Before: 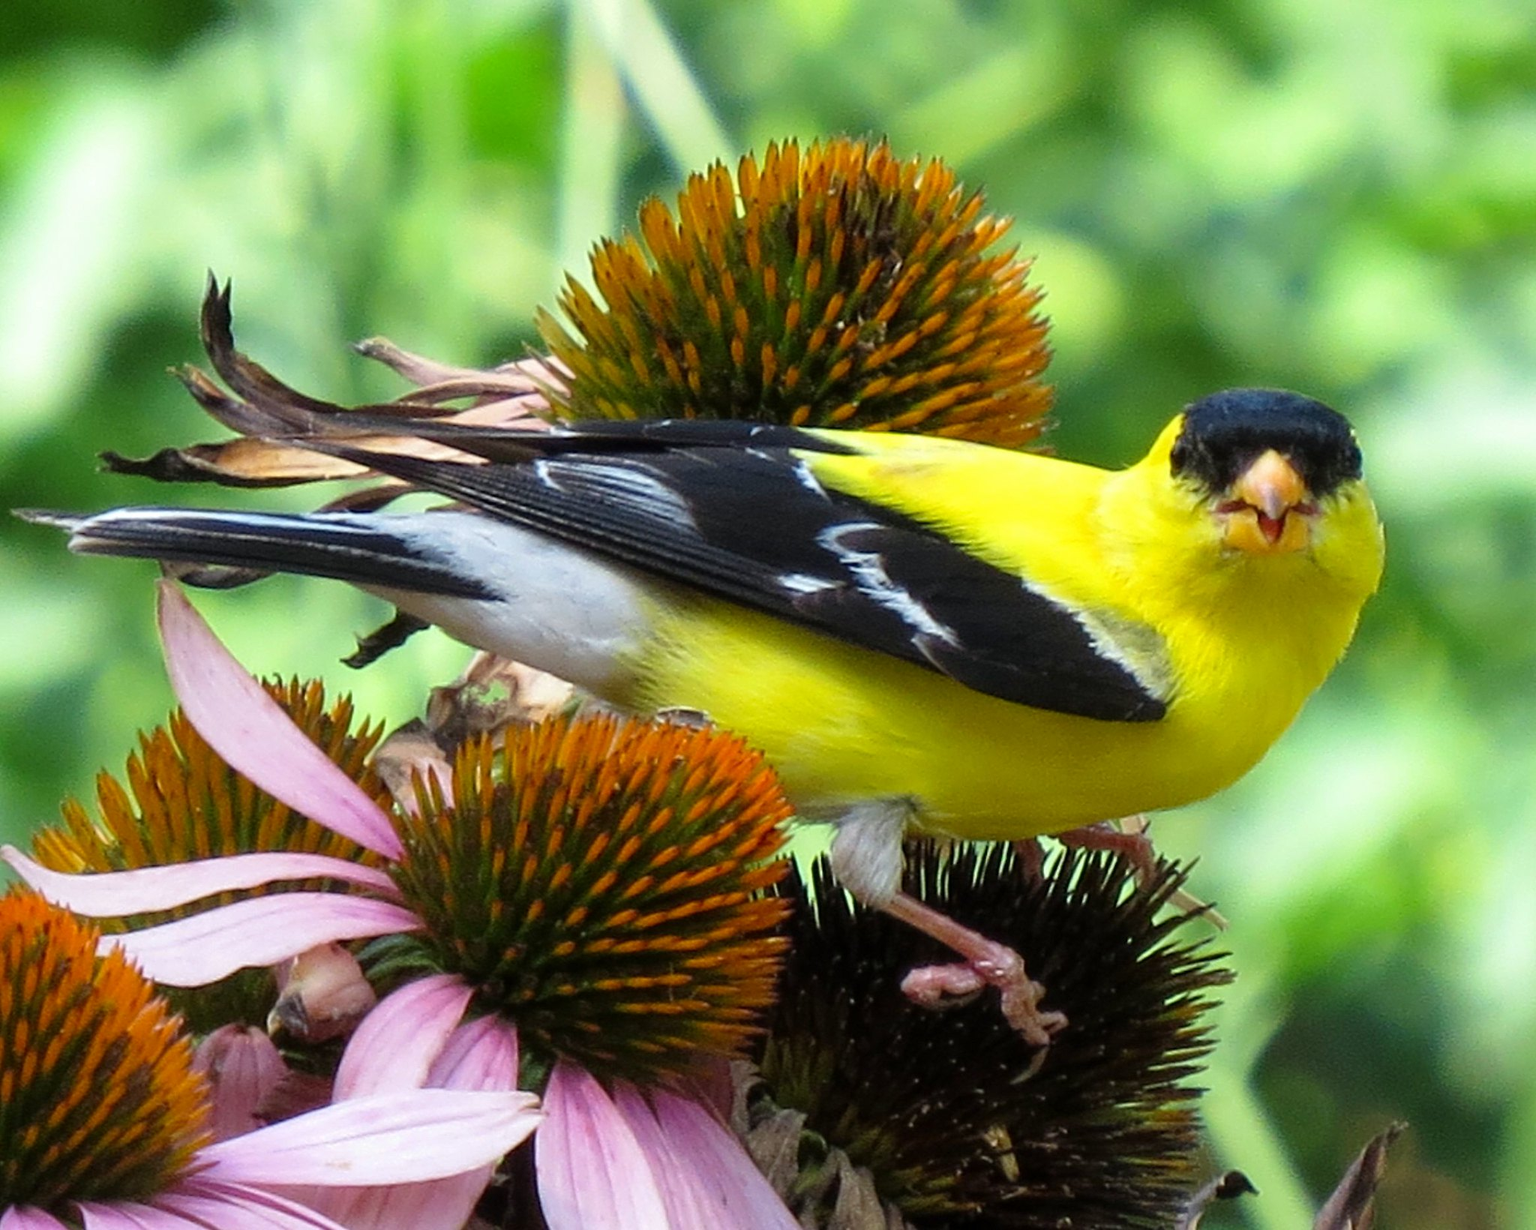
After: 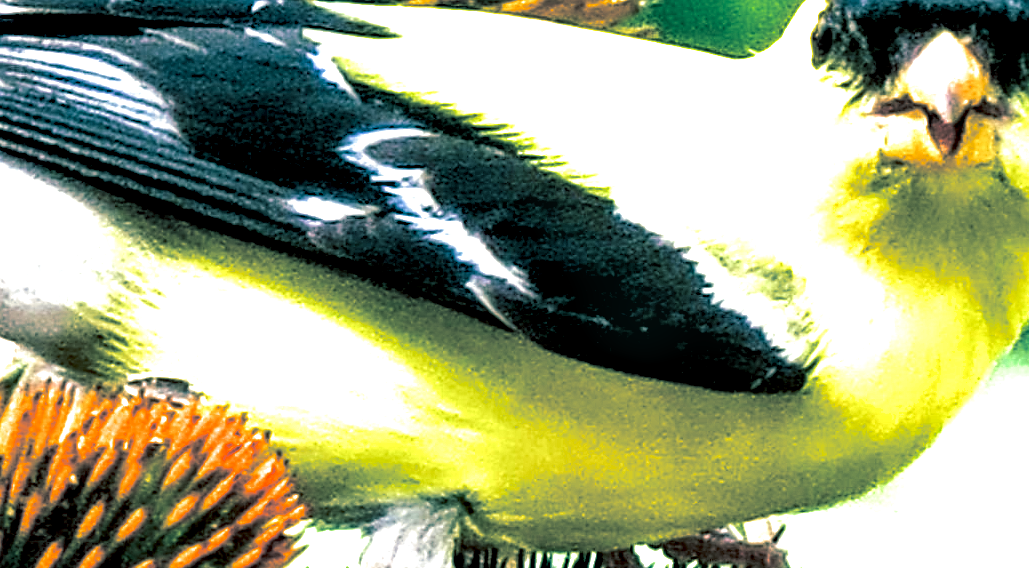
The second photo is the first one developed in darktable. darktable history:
exposure: black level correction 0.01, exposure 1 EV, compensate highlight preservation false
split-toning: shadows › hue 186.43°, highlights › hue 49.29°, compress 30.29%
crop: left 36.607%, top 34.735%, right 13.146%, bottom 30.611%
shadows and highlights: shadows 37.27, highlights -28.18, soften with gaussian
sharpen: radius 1.458, amount 0.398, threshold 1.271
local contrast: highlights 19%, detail 186%
color balance rgb: perceptual saturation grading › global saturation 25%, perceptual saturation grading › highlights -50%, perceptual saturation grading › shadows 30%, perceptual brilliance grading › global brilliance 12%, global vibrance 20%
